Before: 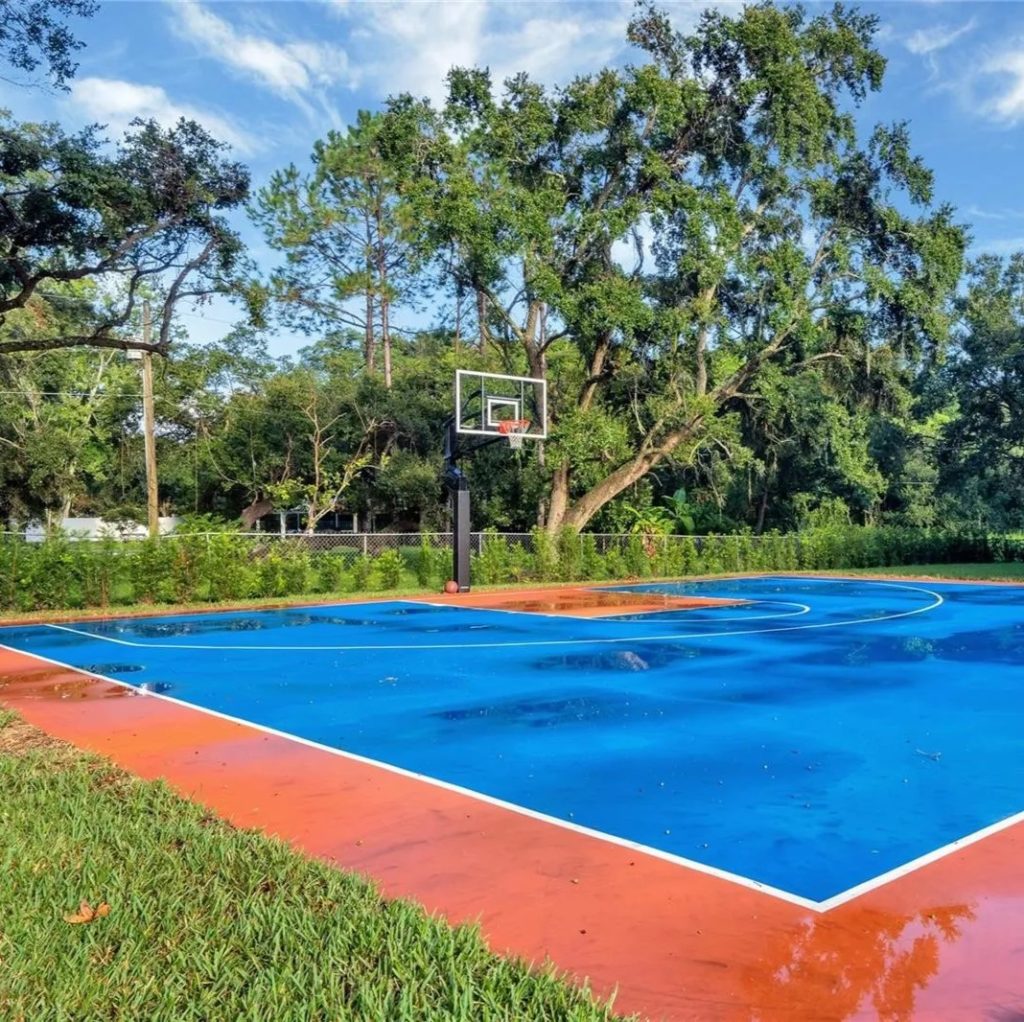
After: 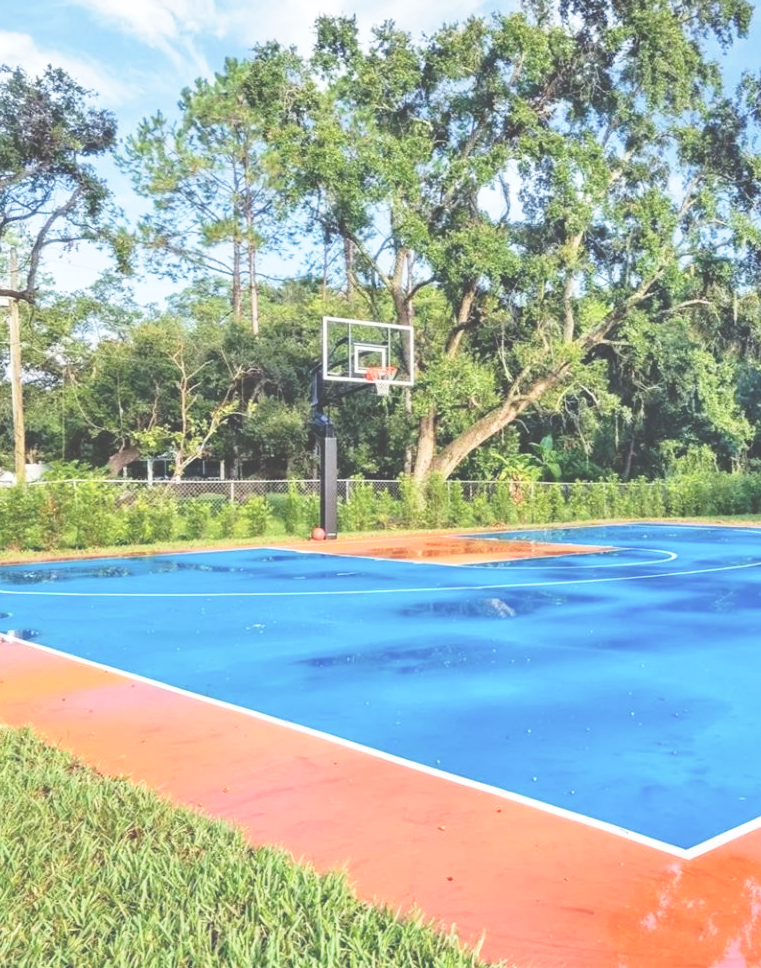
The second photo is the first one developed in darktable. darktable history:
base curve: curves: ch0 [(0, 0) (0.028, 0.03) (0.121, 0.232) (0.46, 0.748) (0.859, 0.968) (1, 1)], preserve colors none
exposure: black level correction -0.043, exposure 0.064 EV, compensate highlight preservation false
crop and rotate: left 13.053%, top 5.232%, right 12.594%
